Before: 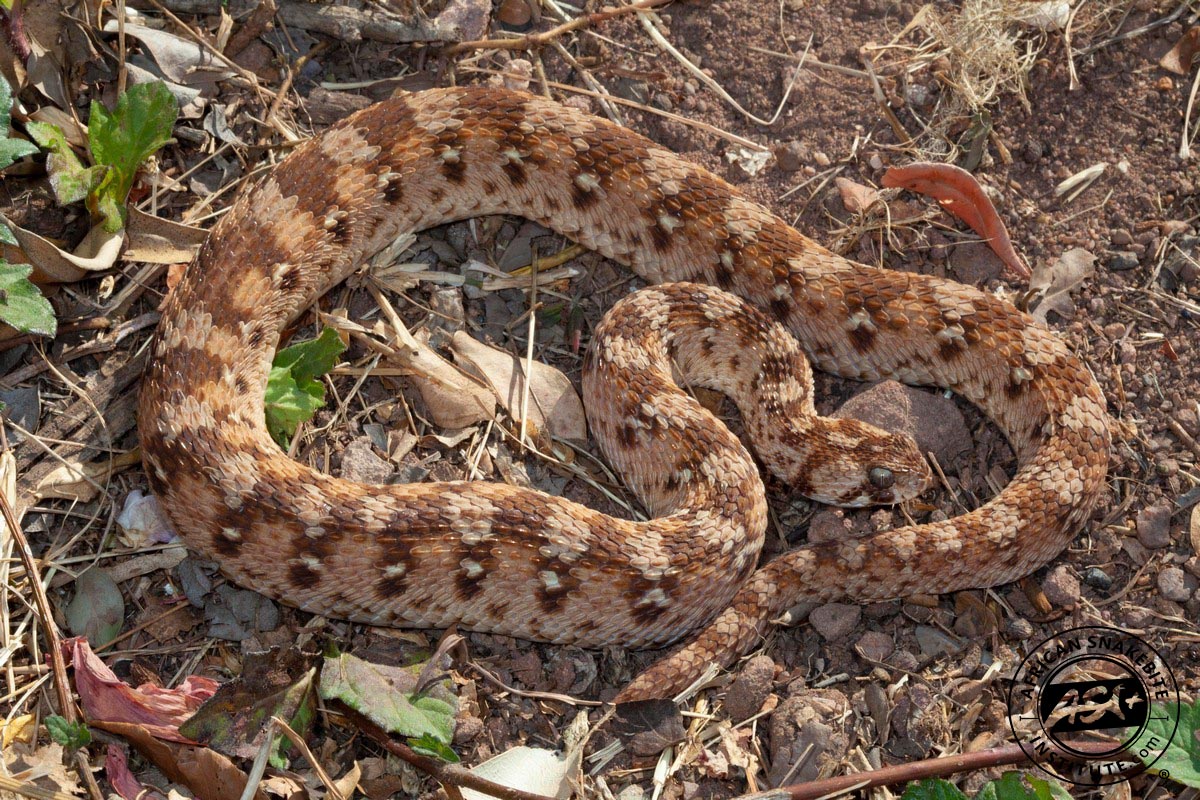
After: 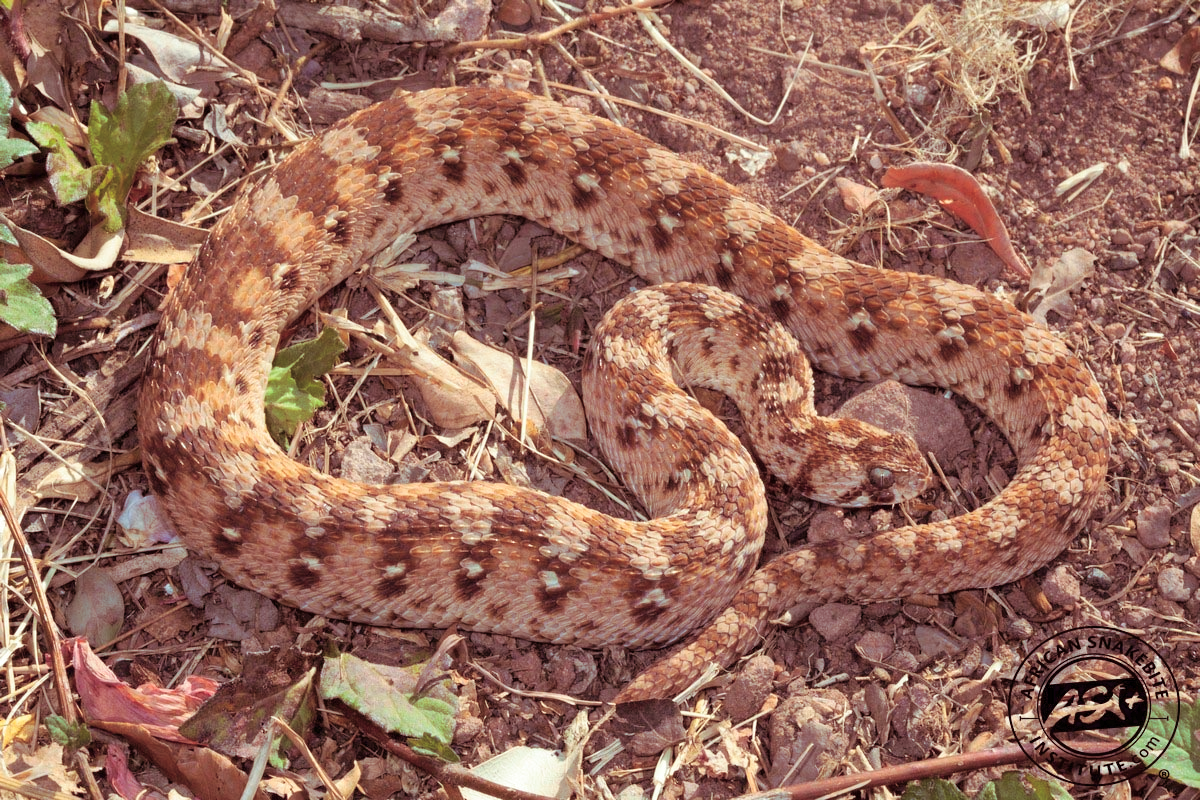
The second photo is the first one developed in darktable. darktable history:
levels: levels [0, 0.43, 0.984]
split-toning: on, module defaults
